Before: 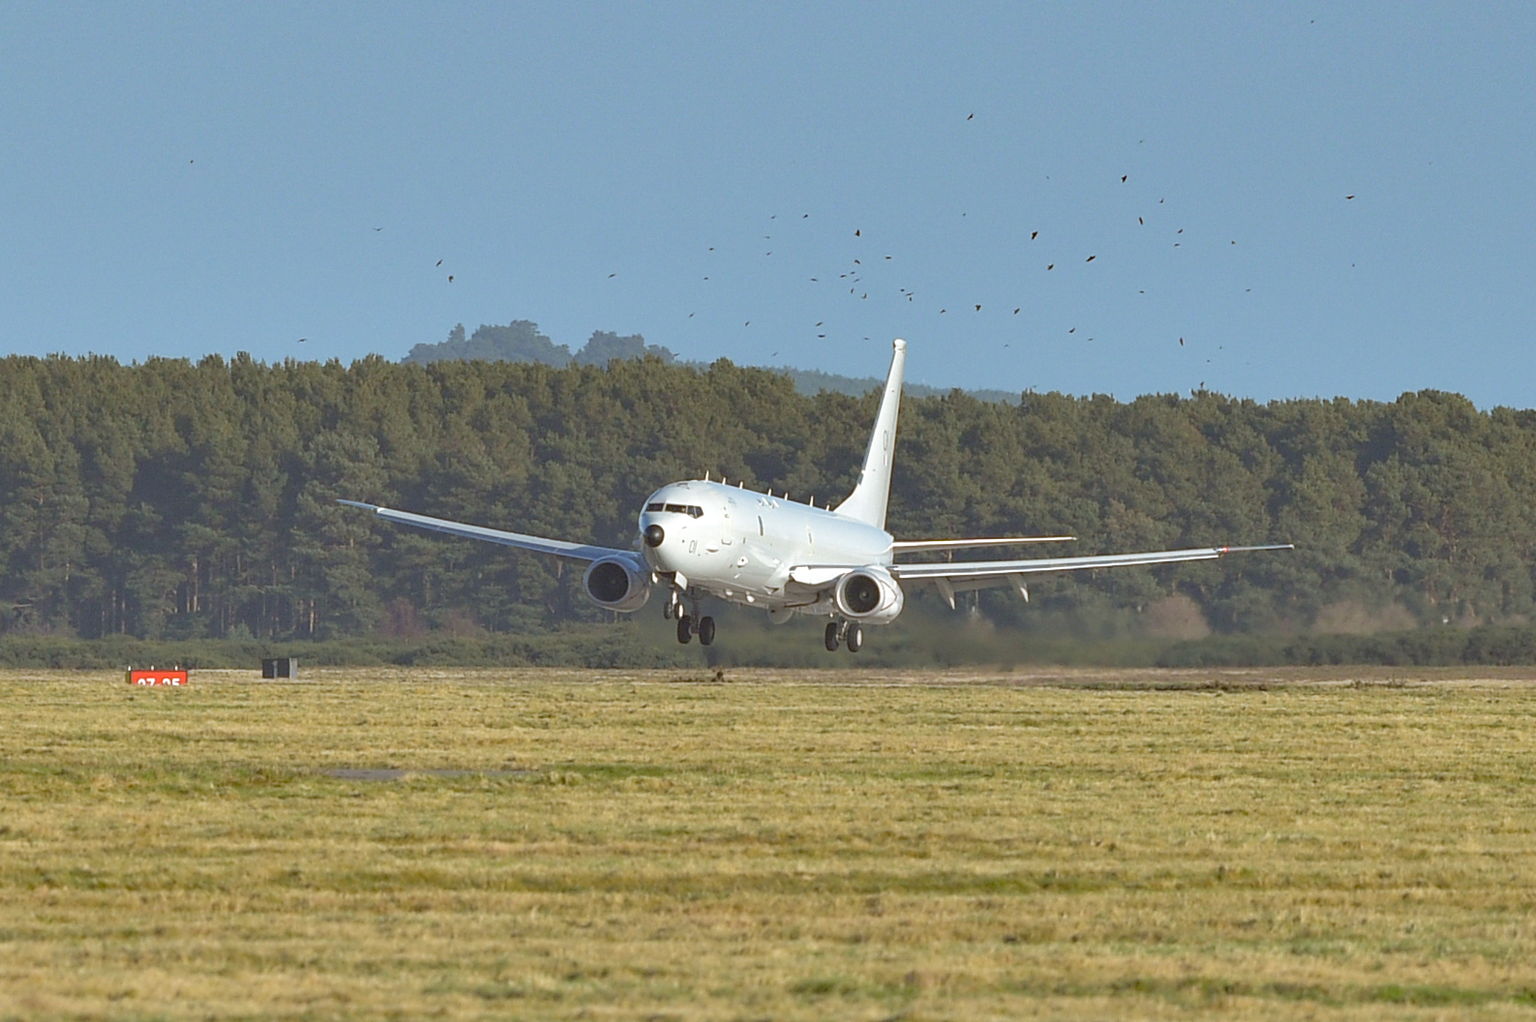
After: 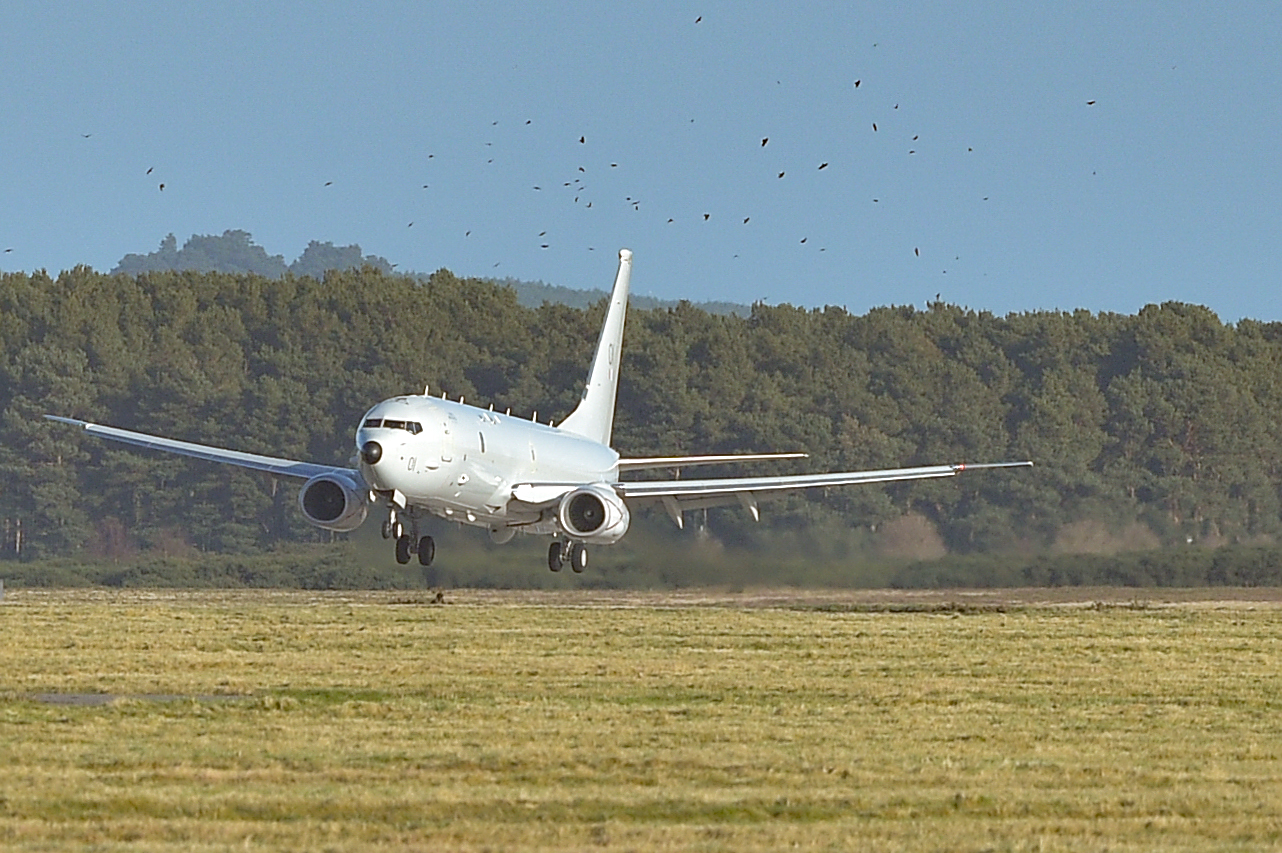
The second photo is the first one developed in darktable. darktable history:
crop: left 19.159%, top 9.58%, bottom 9.58%
sharpen: amount 0.478
